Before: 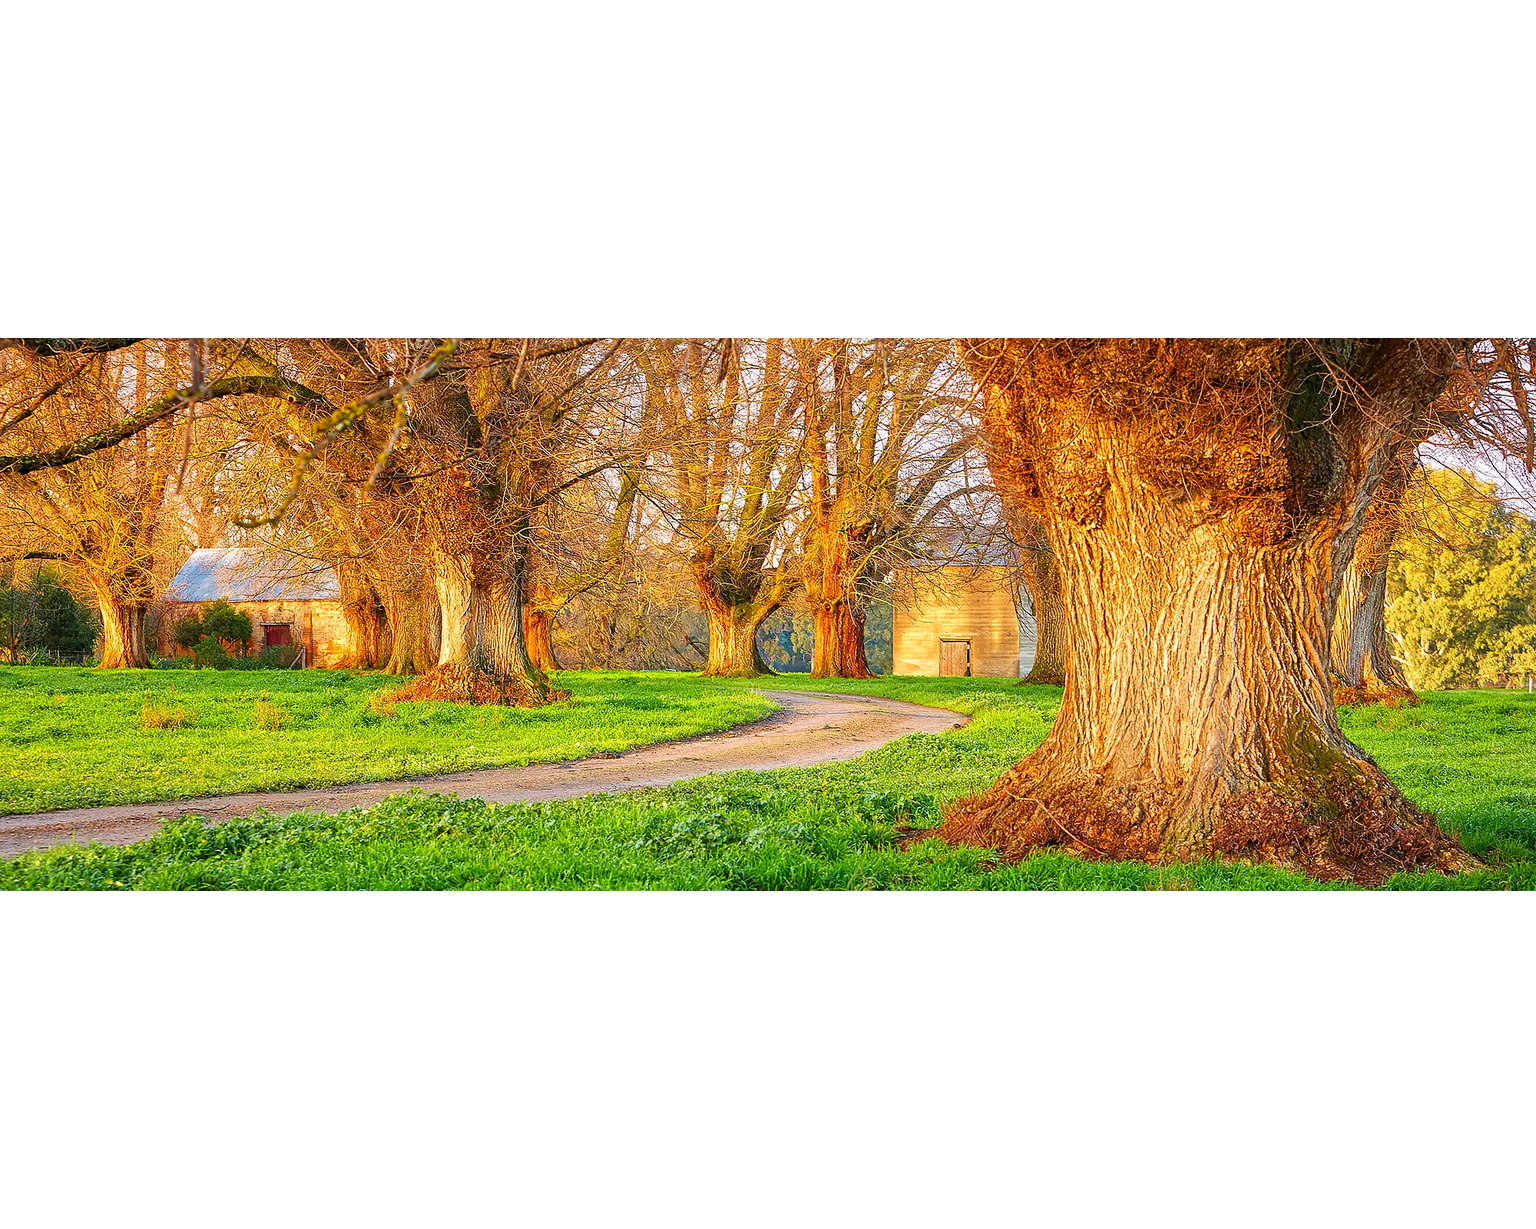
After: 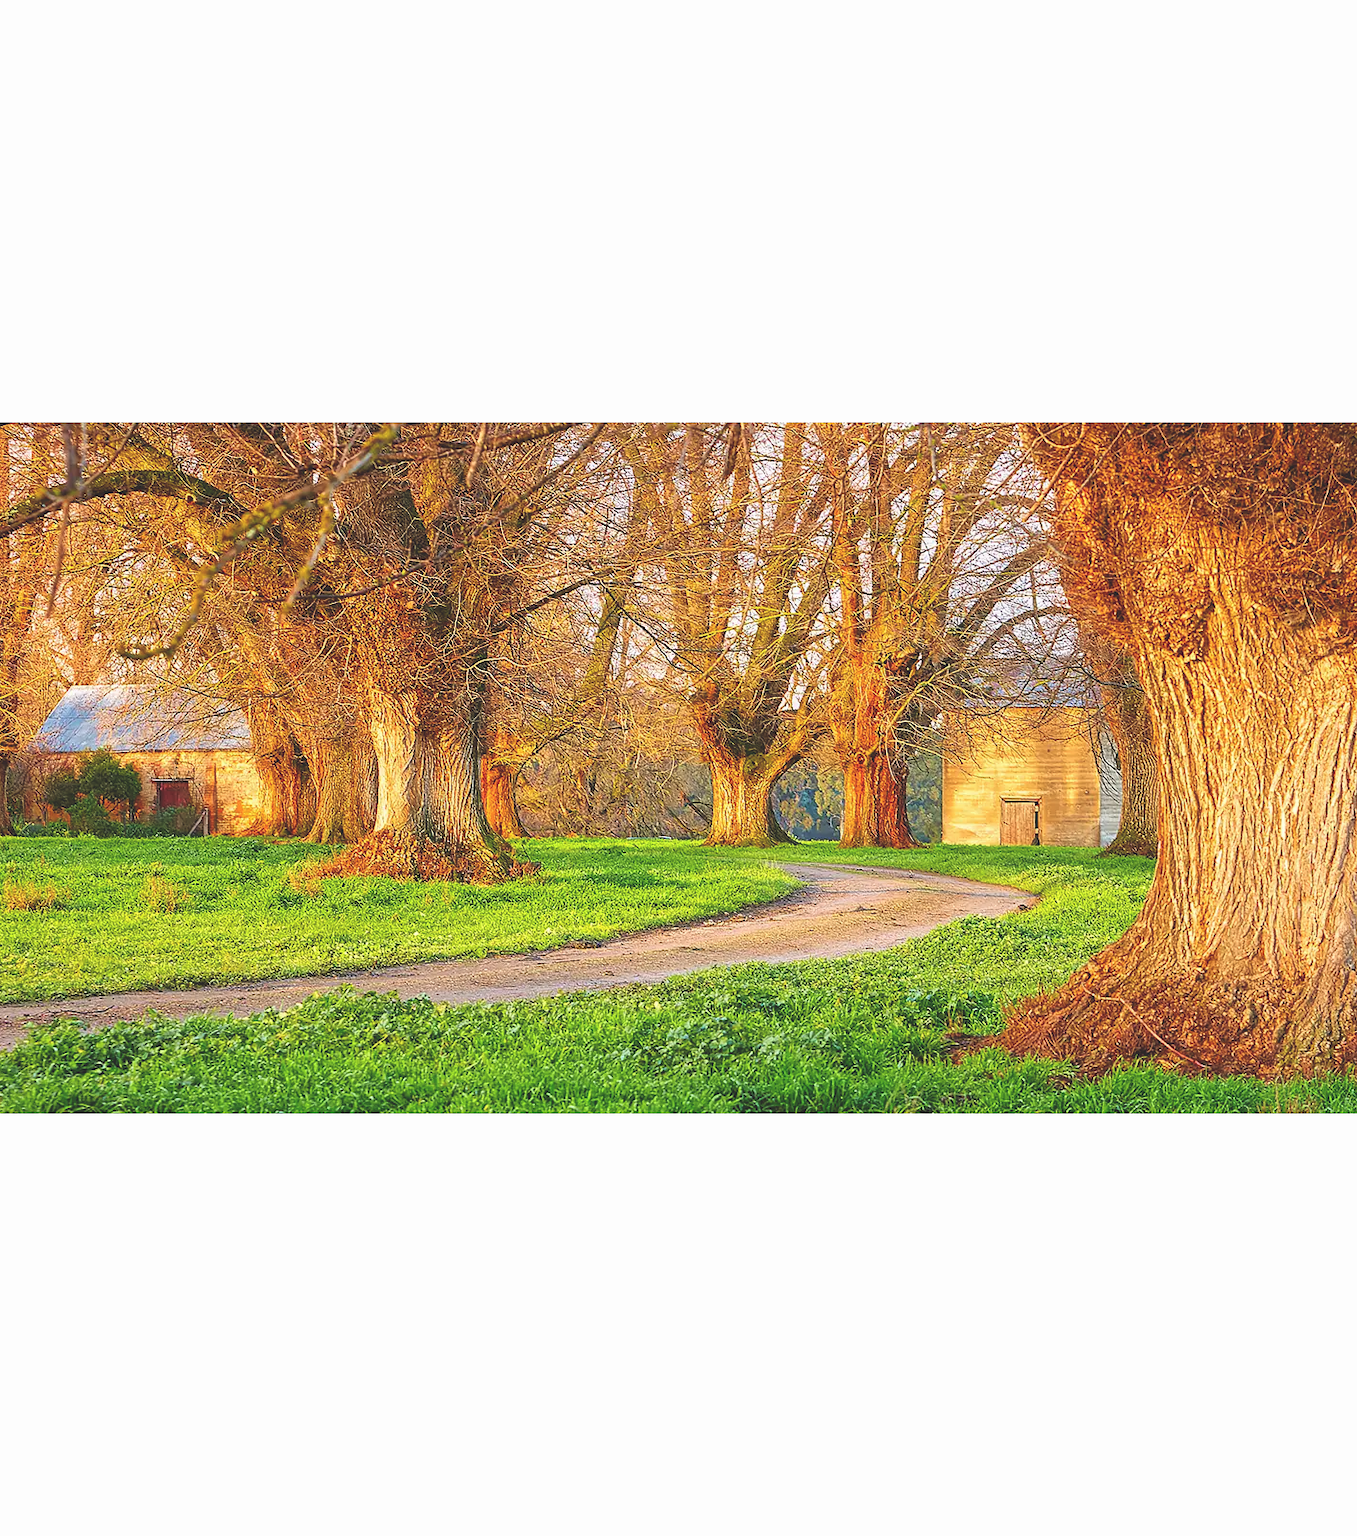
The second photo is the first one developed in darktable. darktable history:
crop and rotate: left 9.067%, right 20.212%
exposure: black level correction -0.022, exposure -0.033 EV, compensate highlight preservation false
